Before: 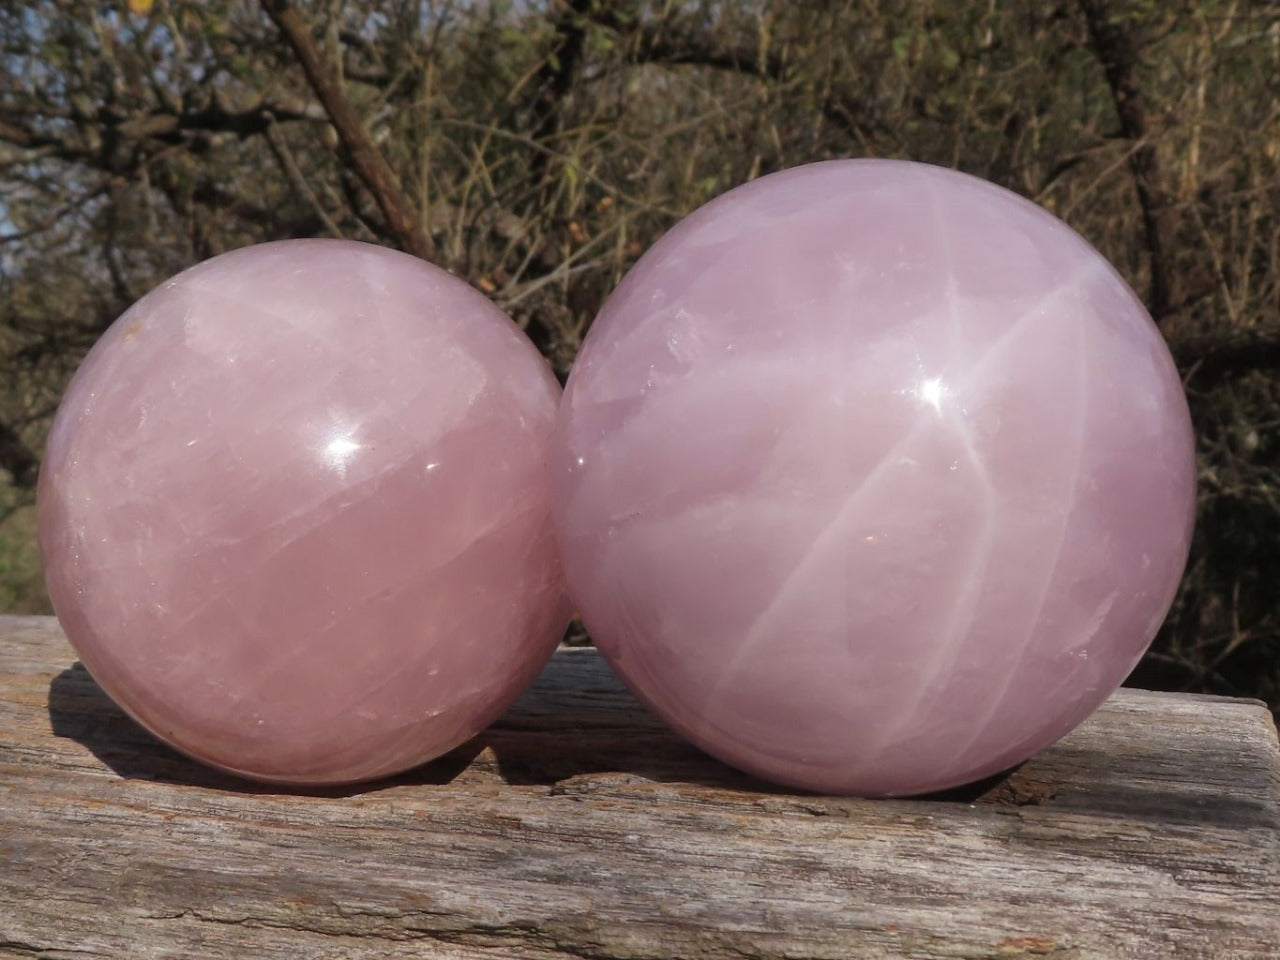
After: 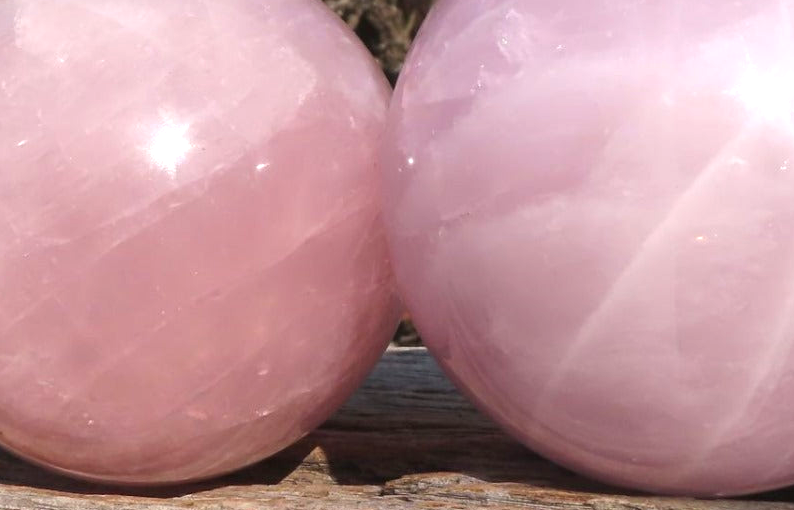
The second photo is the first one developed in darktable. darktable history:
crop: left 13.312%, top 31.28%, right 24.627%, bottom 15.582%
exposure: black level correction 0, exposure 0.7 EV, compensate exposure bias true, compensate highlight preservation false
contrast brightness saturation: saturation 0.1
